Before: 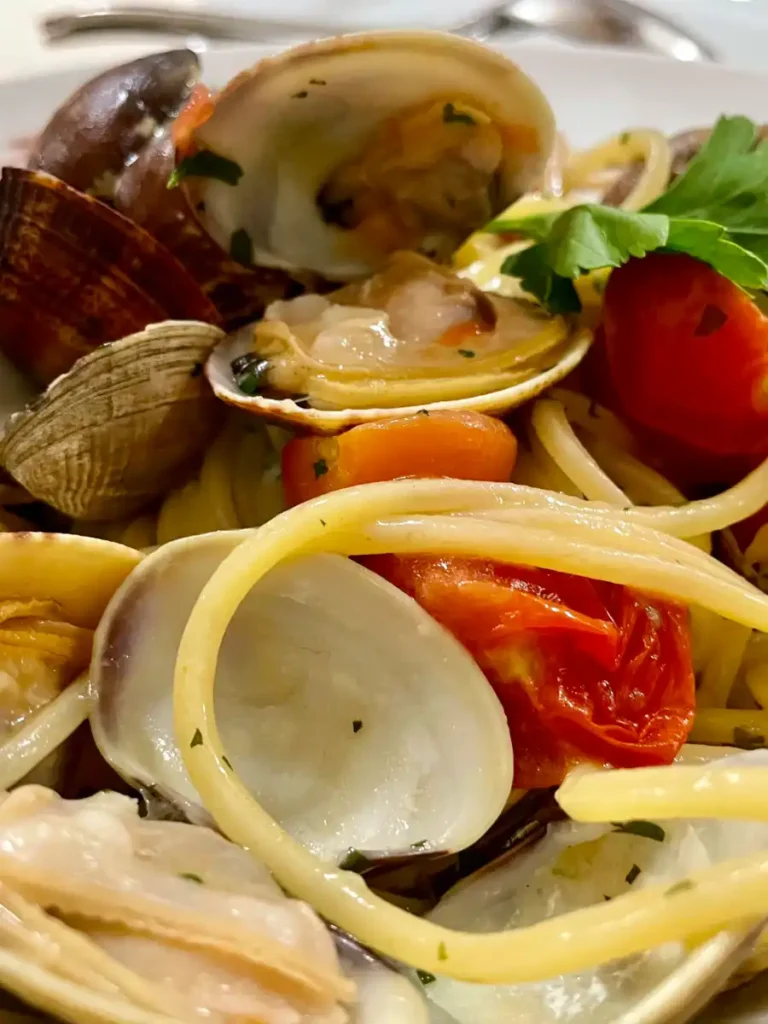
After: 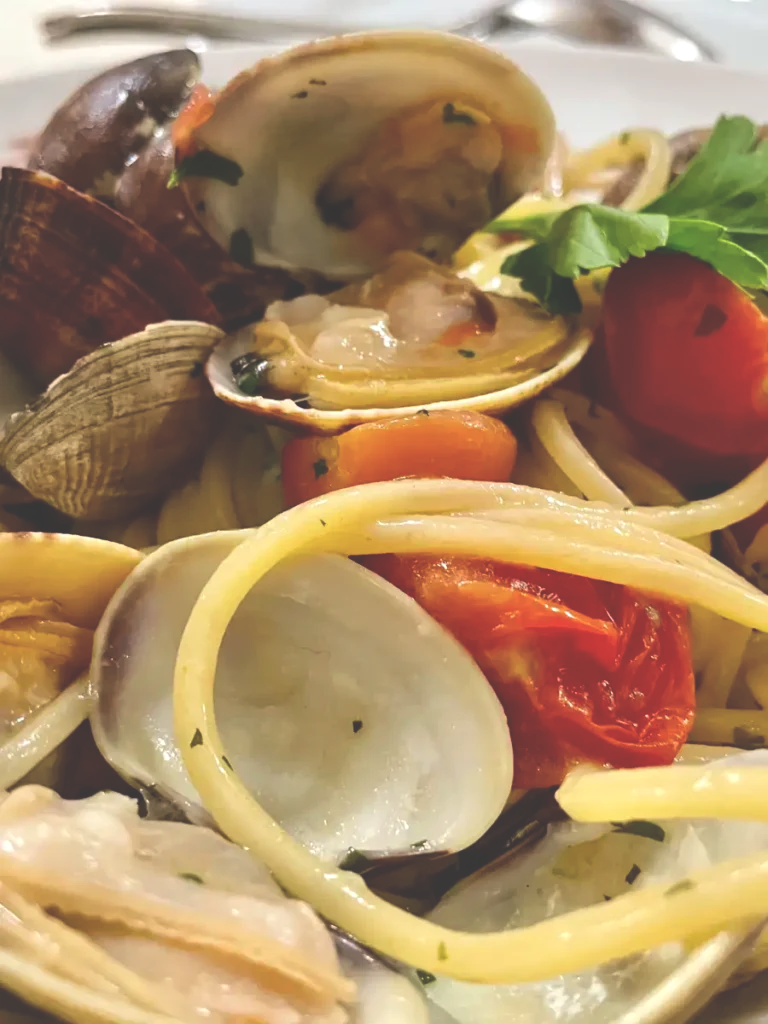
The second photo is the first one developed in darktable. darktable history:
exposure: black level correction -0.041, exposure 0.064 EV, compensate highlight preservation false
local contrast: mode bilateral grid, contrast 20, coarseness 50, detail 120%, midtone range 0.2
